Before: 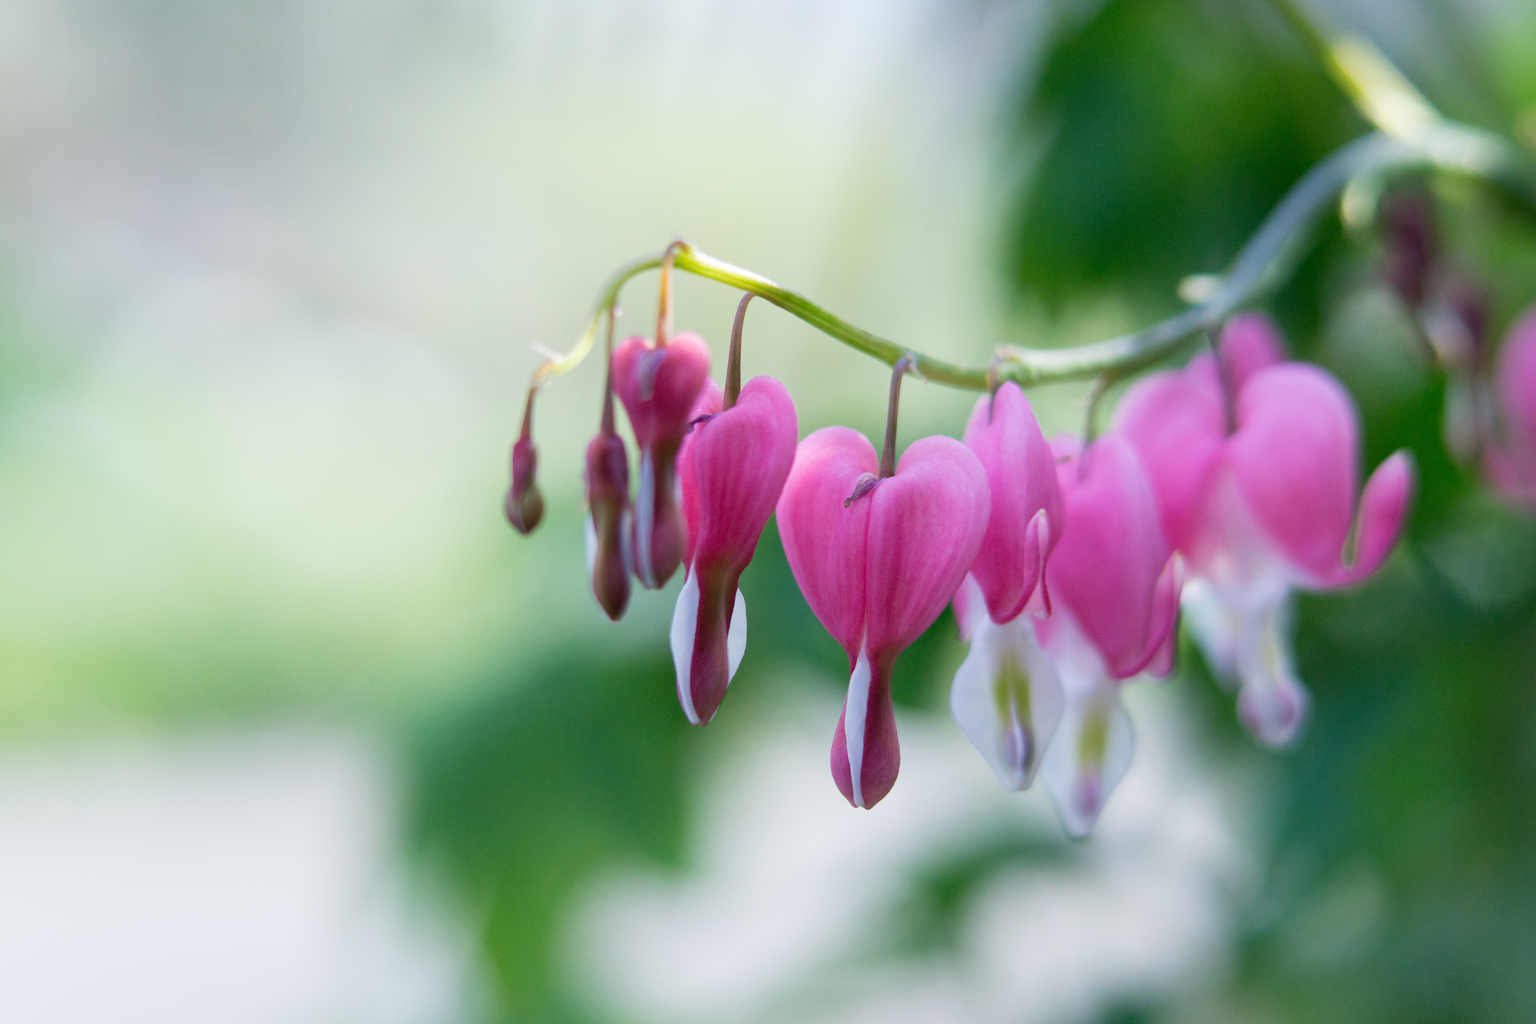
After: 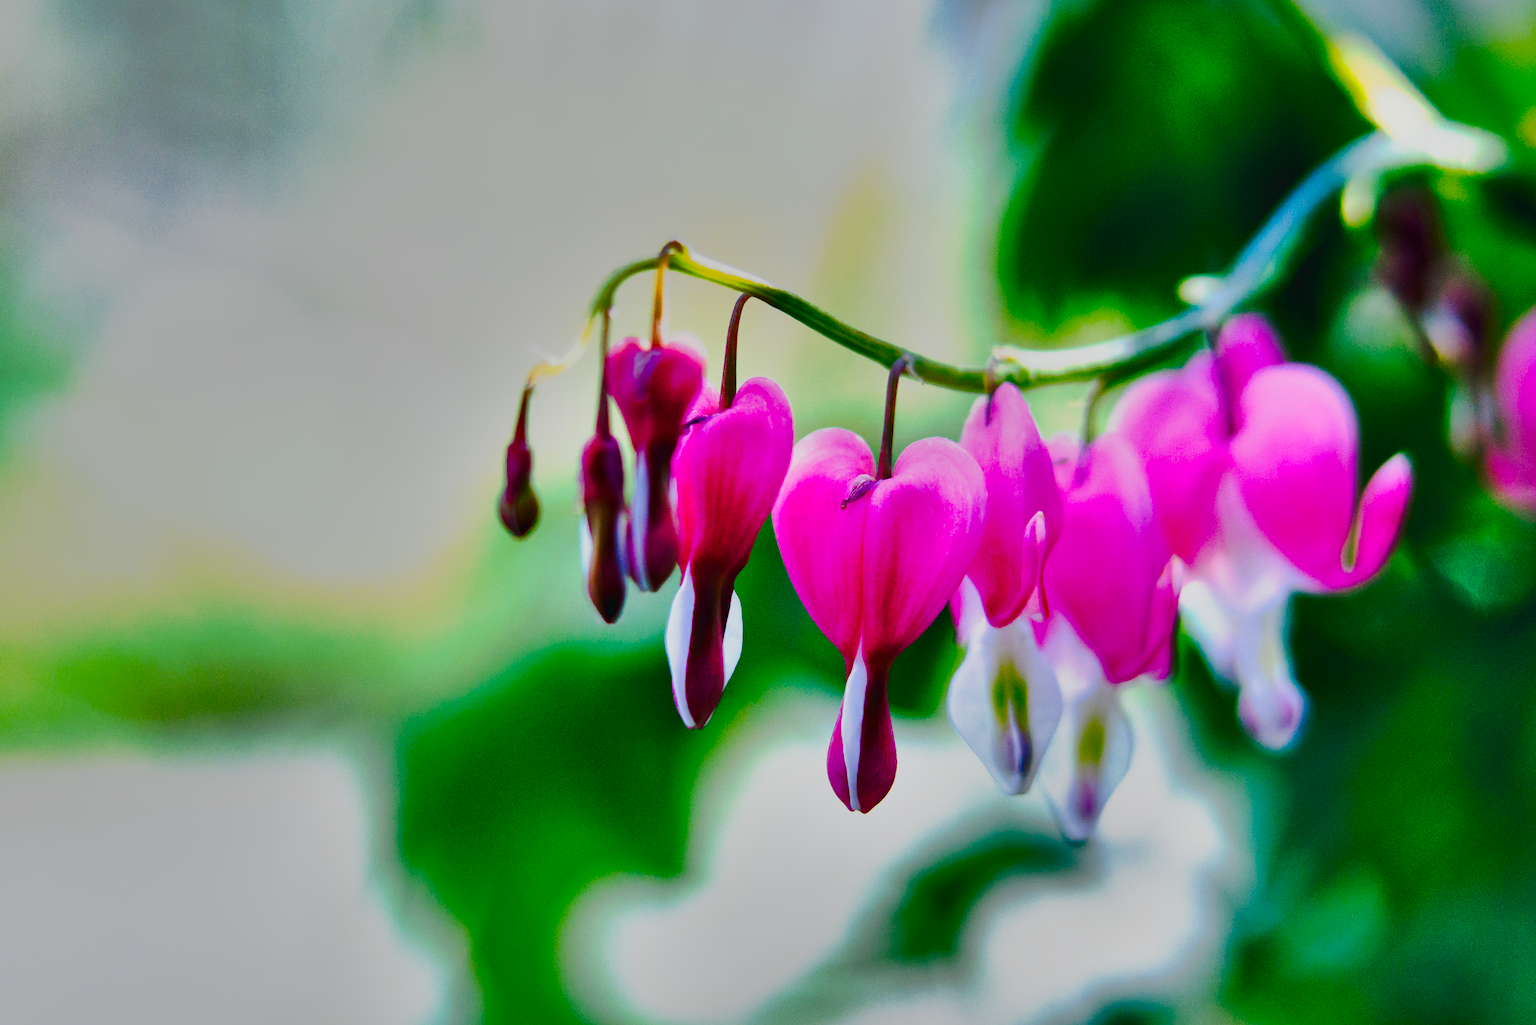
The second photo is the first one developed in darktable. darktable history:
color balance rgb: perceptual saturation grading › global saturation 34.05%, global vibrance 5.56%
shadows and highlights: shadows 80.73, white point adjustment -9.07, highlights -61.46, soften with gaussian
crop and rotate: left 0.614%, top 0.179%, bottom 0.309%
tone curve: curves: ch0 [(0, 0) (0.003, 0.043) (0.011, 0.043) (0.025, 0.035) (0.044, 0.042) (0.069, 0.035) (0.1, 0.03) (0.136, 0.017) (0.177, 0.03) (0.224, 0.06) (0.277, 0.118) (0.335, 0.189) (0.399, 0.297) (0.468, 0.483) (0.543, 0.631) (0.623, 0.746) (0.709, 0.823) (0.801, 0.944) (0.898, 0.966) (1, 1)], preserve colors none
